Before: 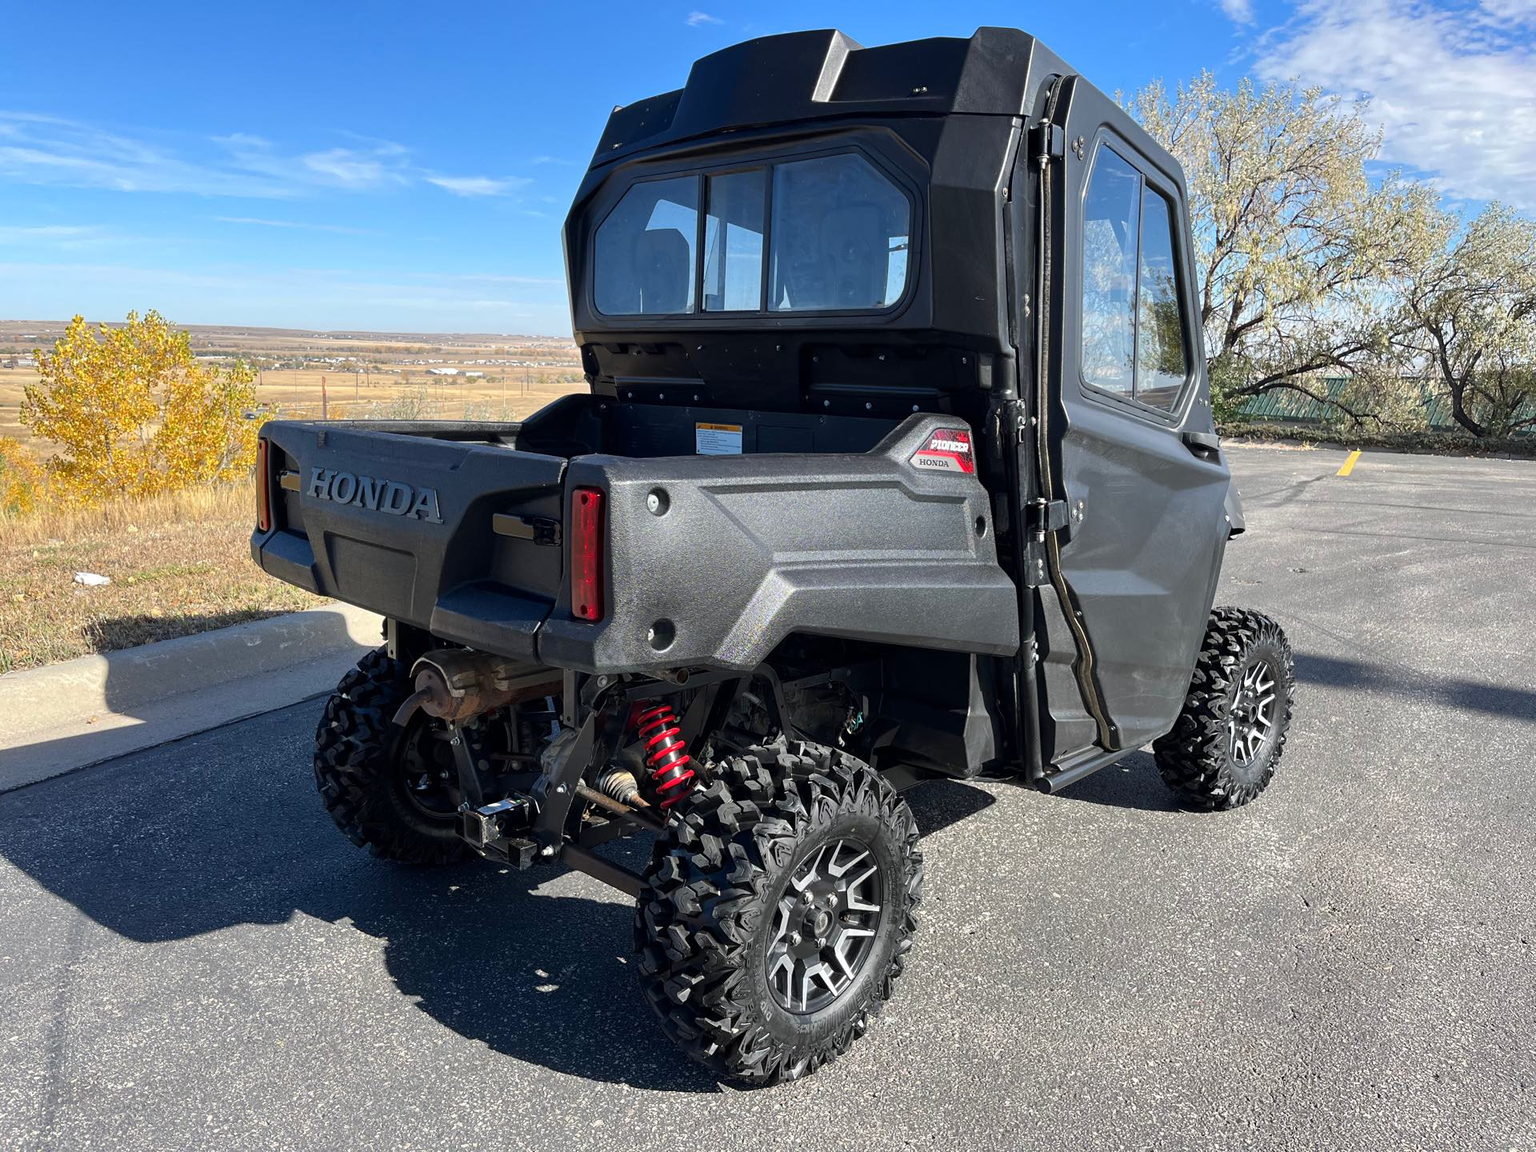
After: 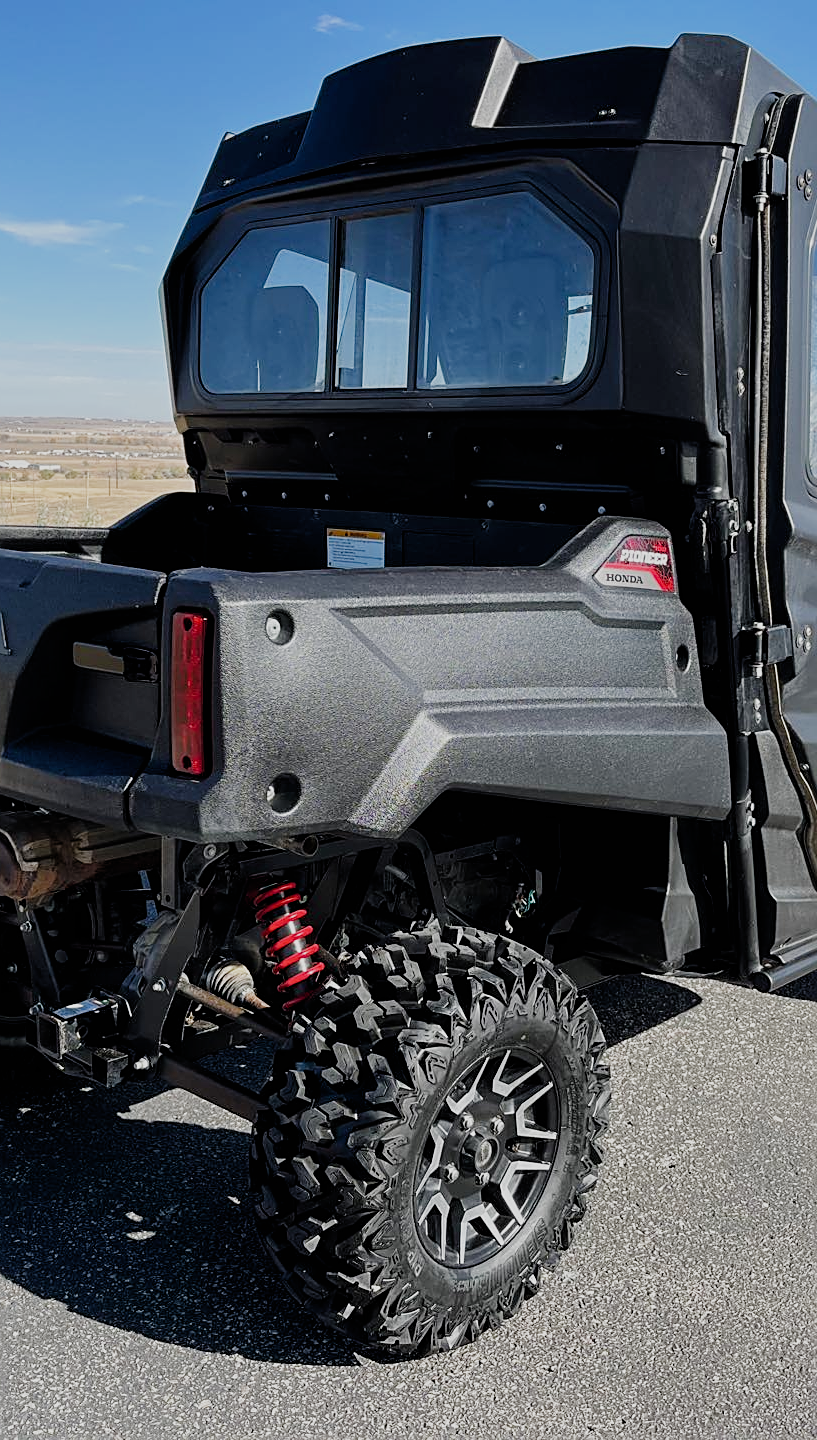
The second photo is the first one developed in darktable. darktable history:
filmic rgb: black relative exposure -7.65 EV, white relative exposure 4.56 EV, hardness 3.61, preserve chrominance no, color science v5 (2021)
sharpen: on, module defaults
crop: left 28.326%, right 29.093%
